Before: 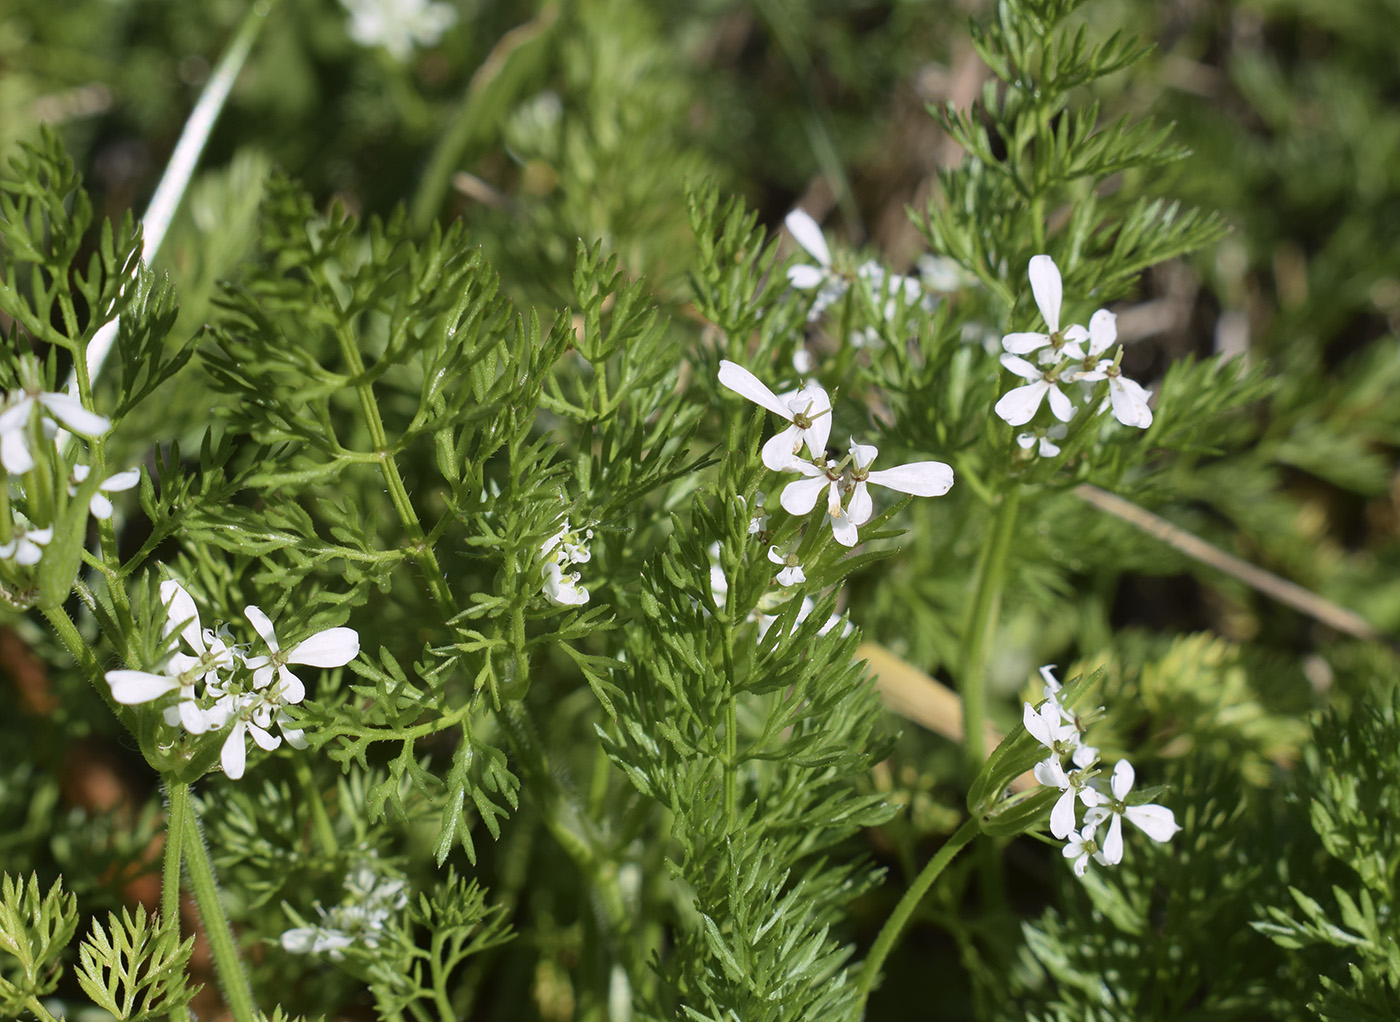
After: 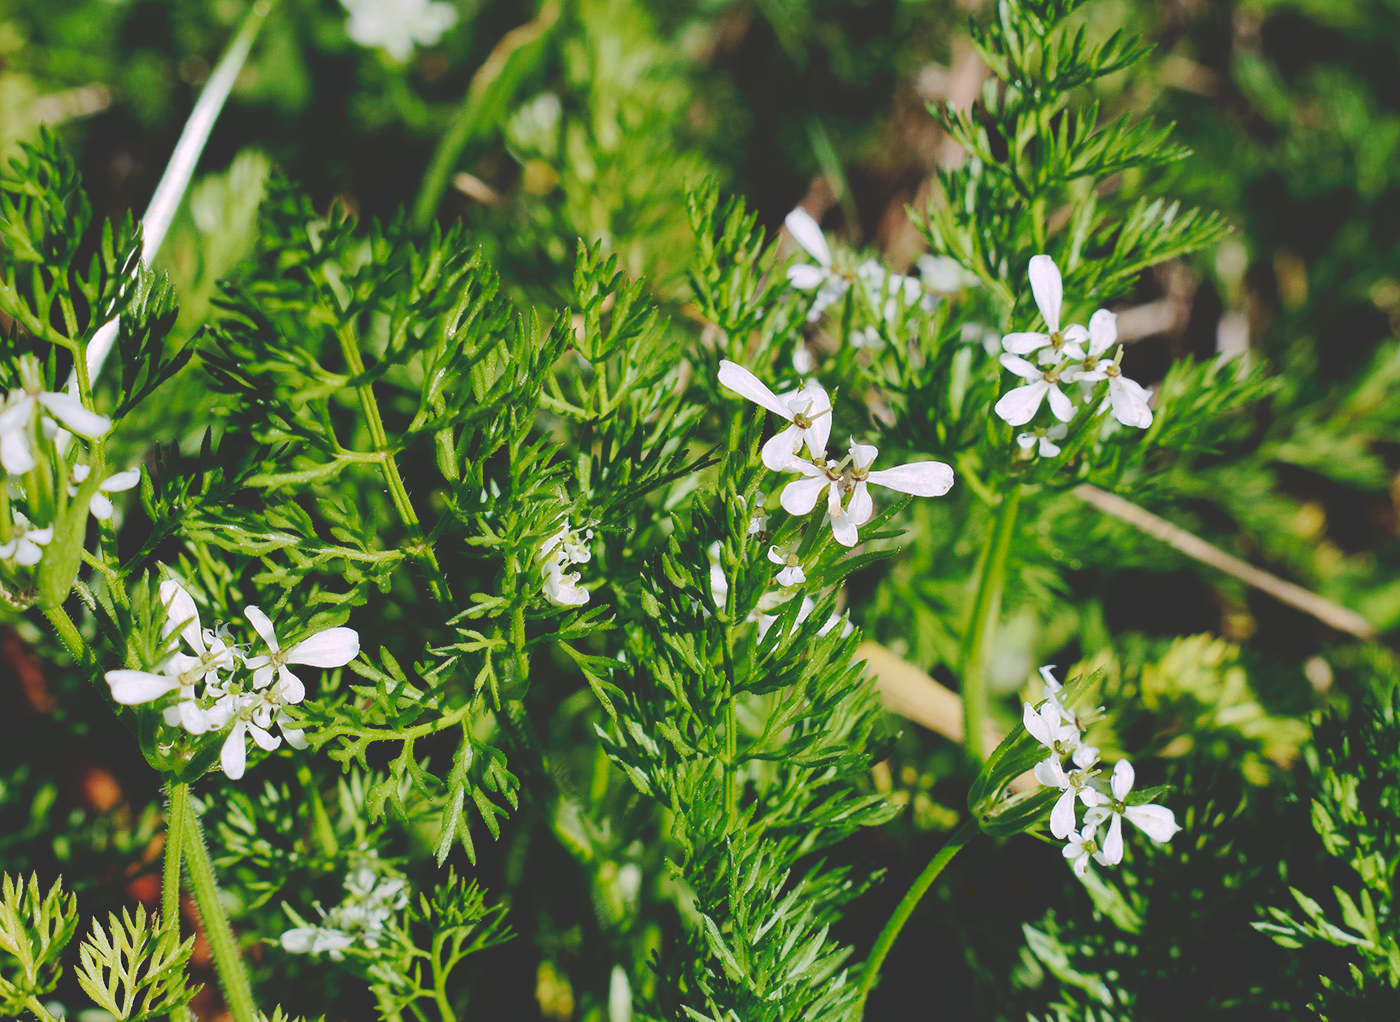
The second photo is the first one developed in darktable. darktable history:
tone curve: curves: ch0 [(0, 0) (0.003, 0.198) (0.011, 0.198) (0.025, 0.198) (0.044, 0.198) (0.069, 0.201) (0.1, 0.202) (0.136, 0.207) (0.177, 0.212) (0.224, 0.222) (0.277, 0.27) (0.335, 0.332) (0.399, 0.422) (0.468, 0.542) (0.543, 0.626) (0.623, 0.698) (0.709, 0.764) (0.801, 0.82) (0.898, 0.863) (1, 1)], preserve colors none
